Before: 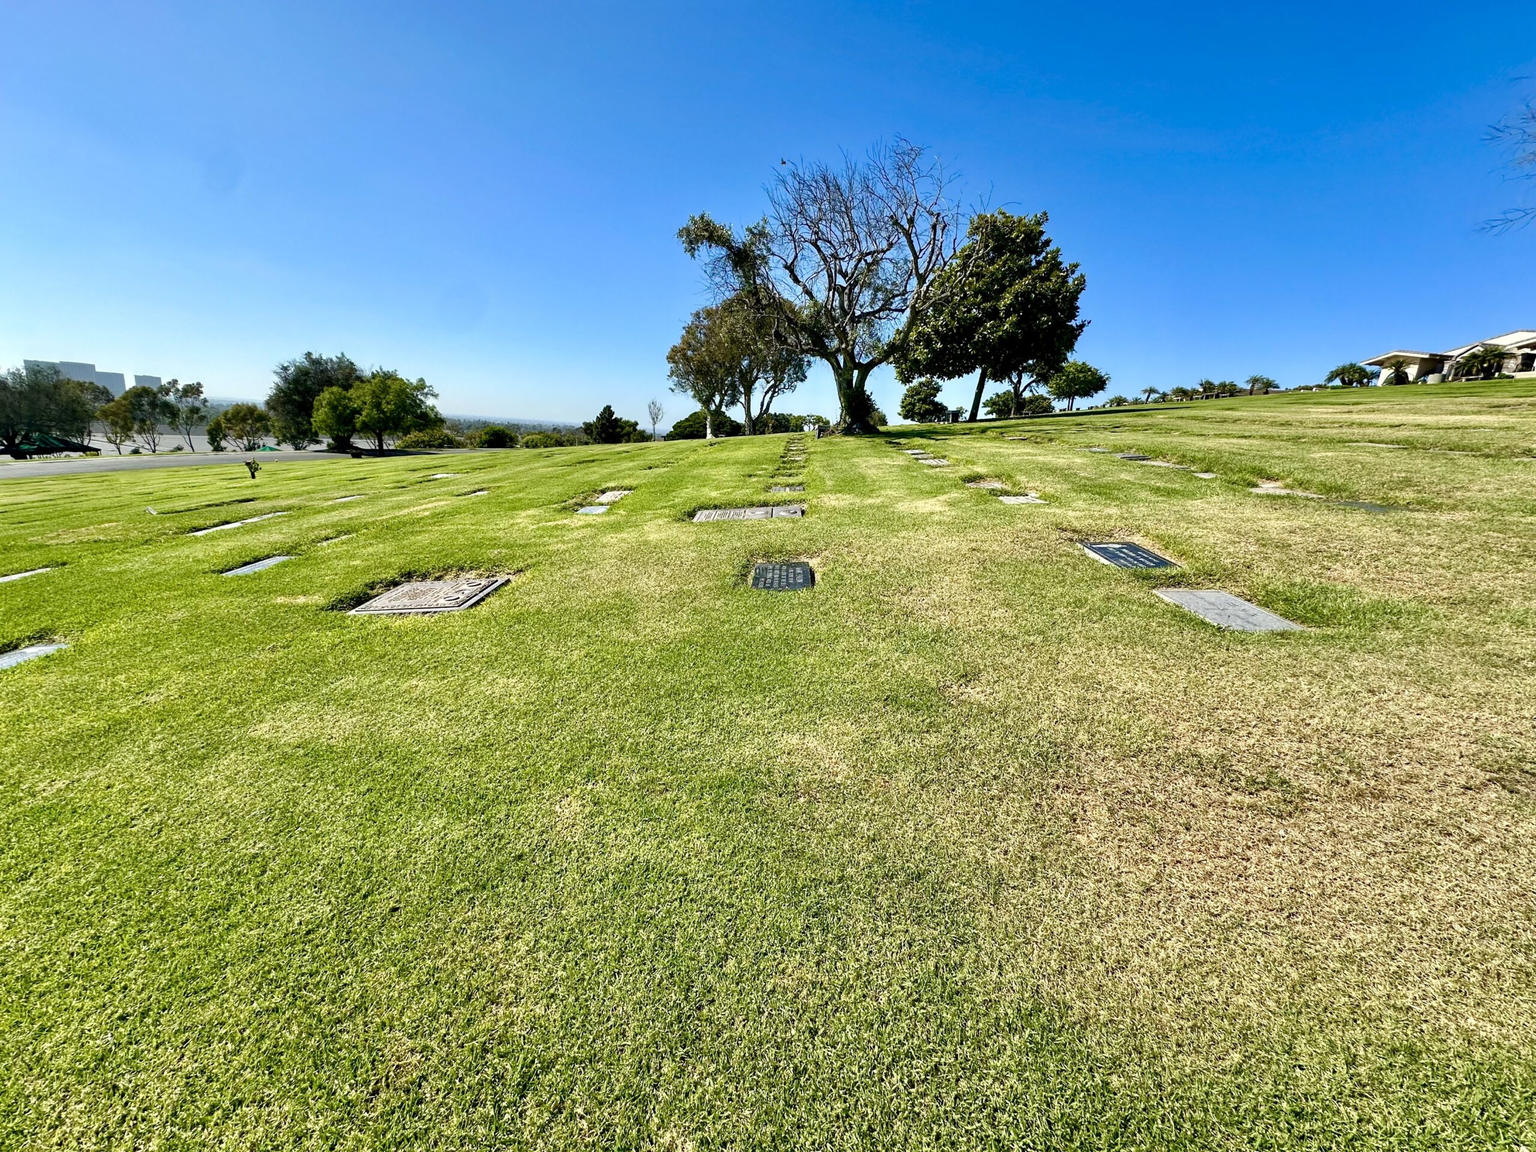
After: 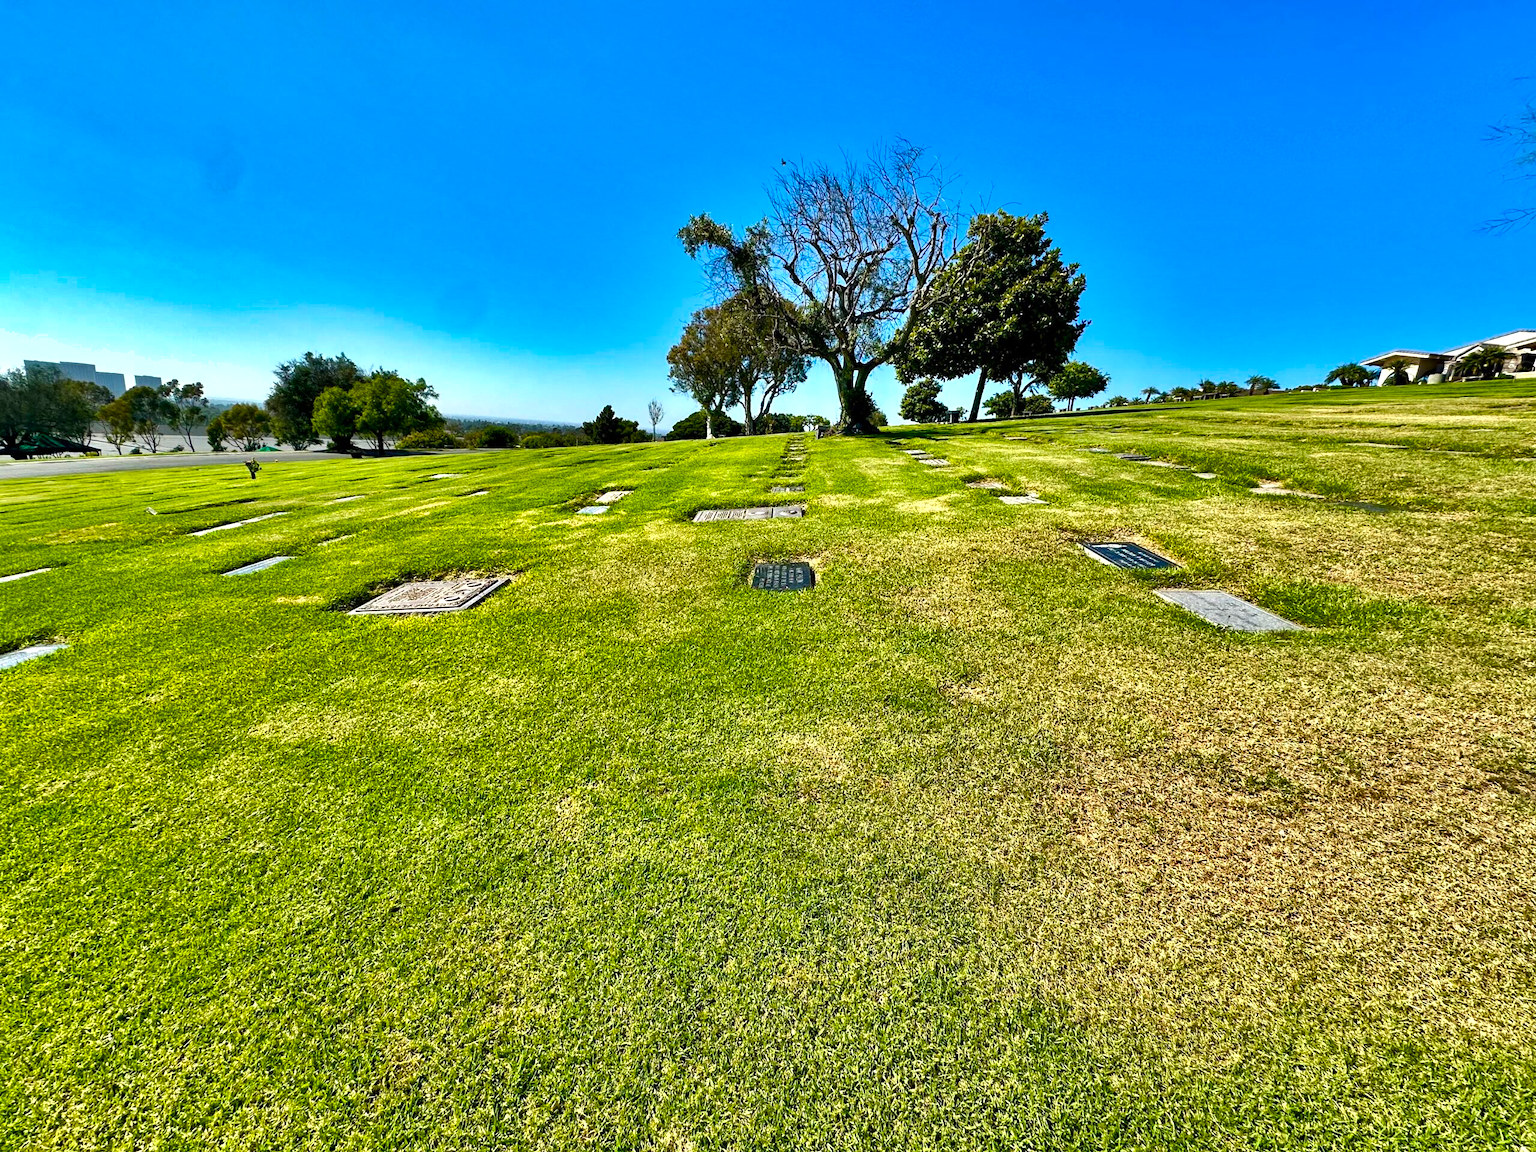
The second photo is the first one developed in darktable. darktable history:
color balance rgb: shadows lift › chroma 0.94%, shadows lift › hue 112.62°, linear chroma grading › global chroma 15.433%, perceptual saturation grading › global saturation 0.716%, perceptual brilliance grading › highlights 11.648%, global vibrance 16.042%, saturation formula JzAzBz (2021)
shadows and highlights: white point adjustment 0.083, highlights -71, soften with gaussian
